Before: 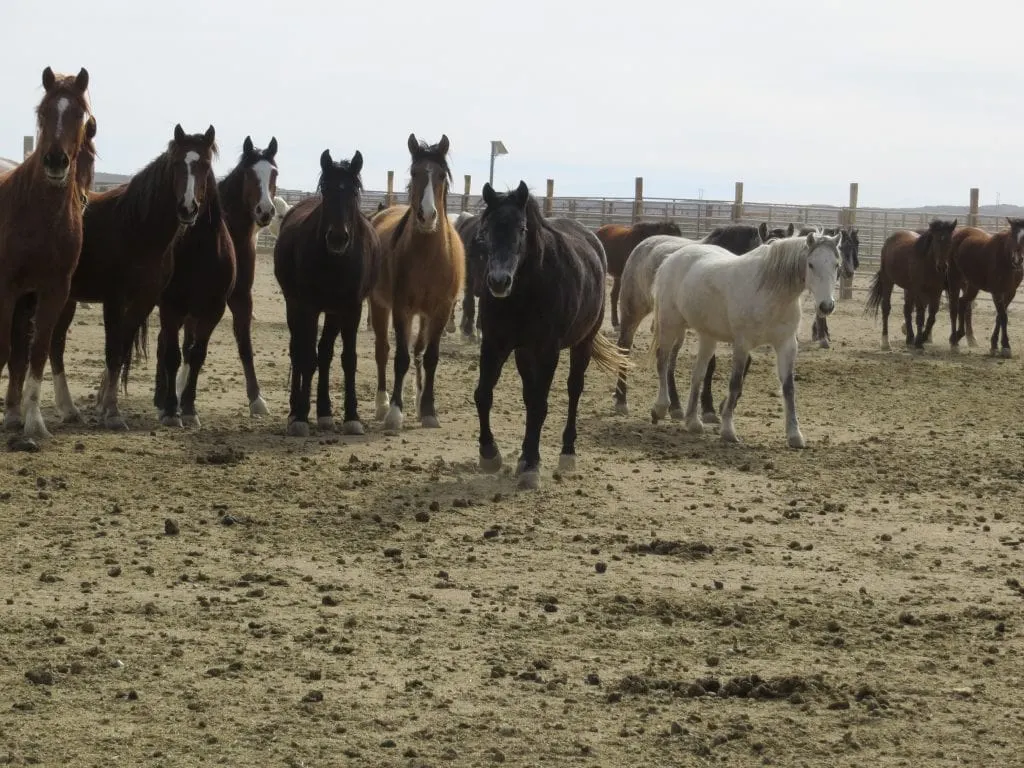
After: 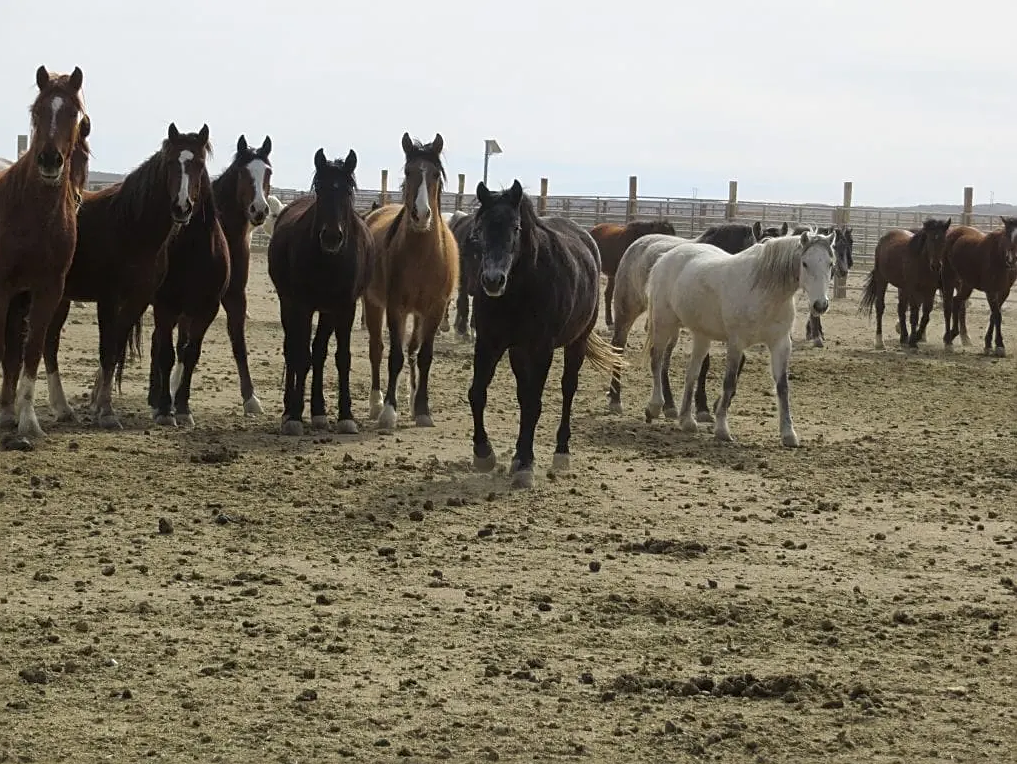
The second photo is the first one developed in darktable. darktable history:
sharpen: on, module defaults
crop and rotate: left 0.614%, top 0.179%, bottom 0.309%
